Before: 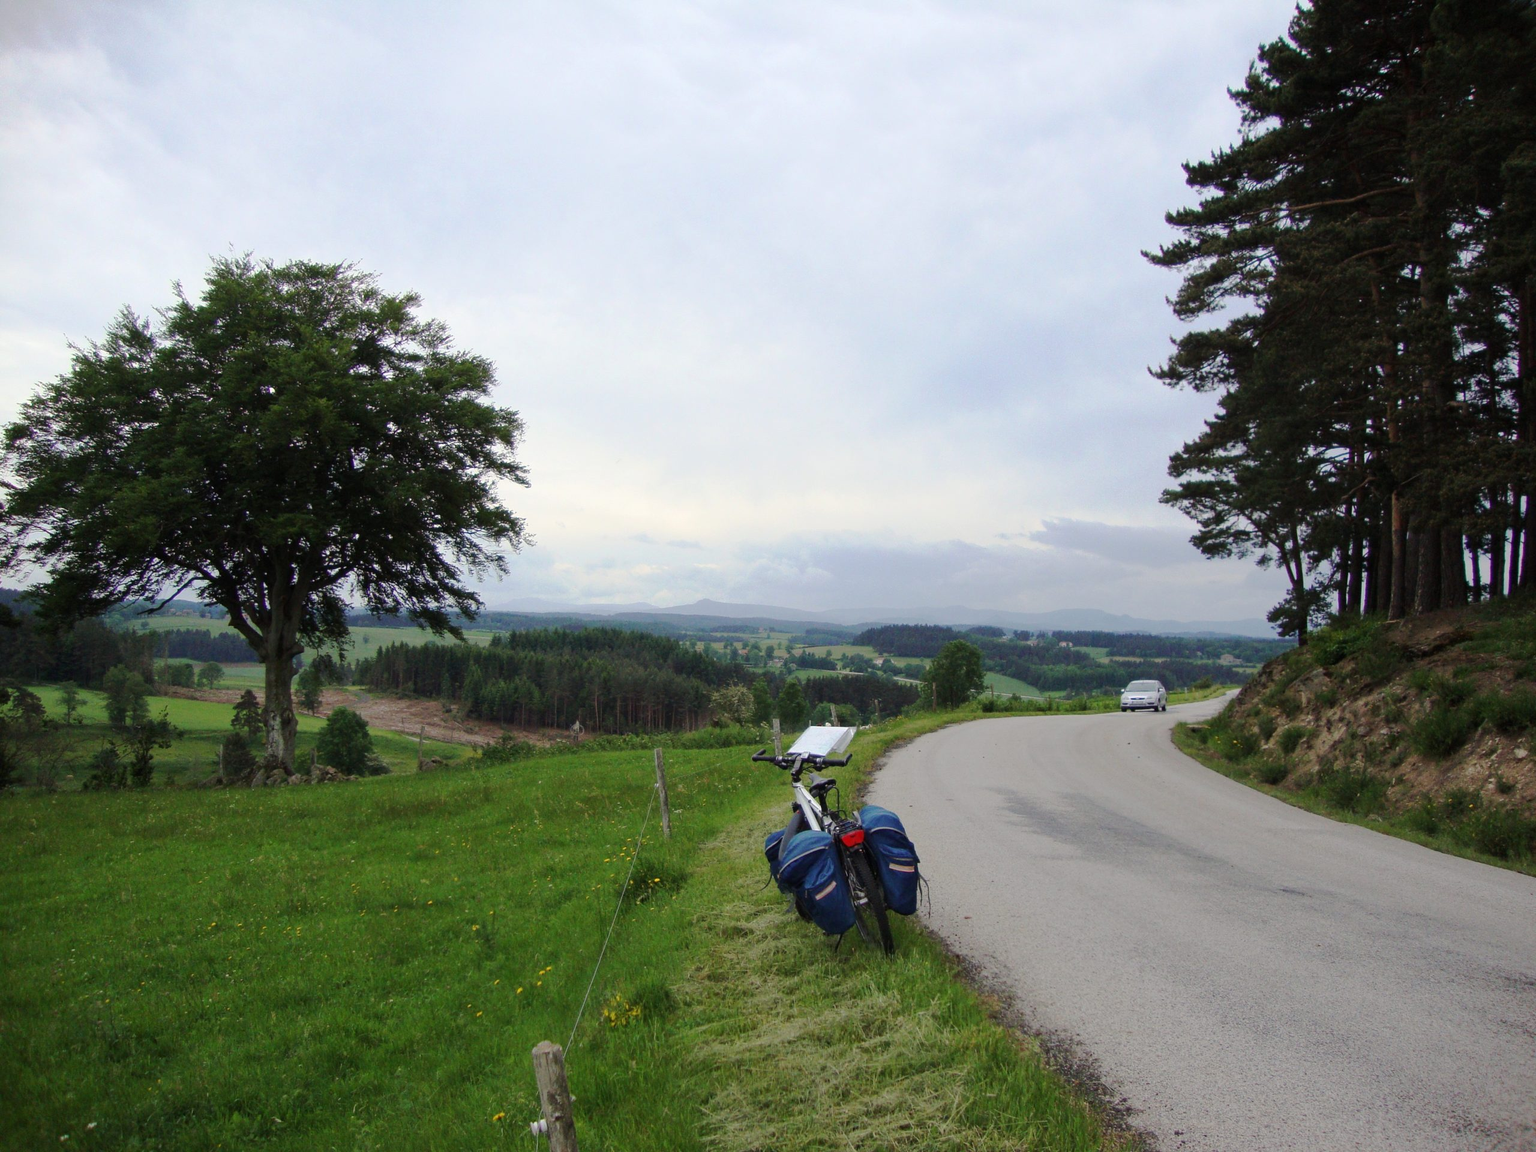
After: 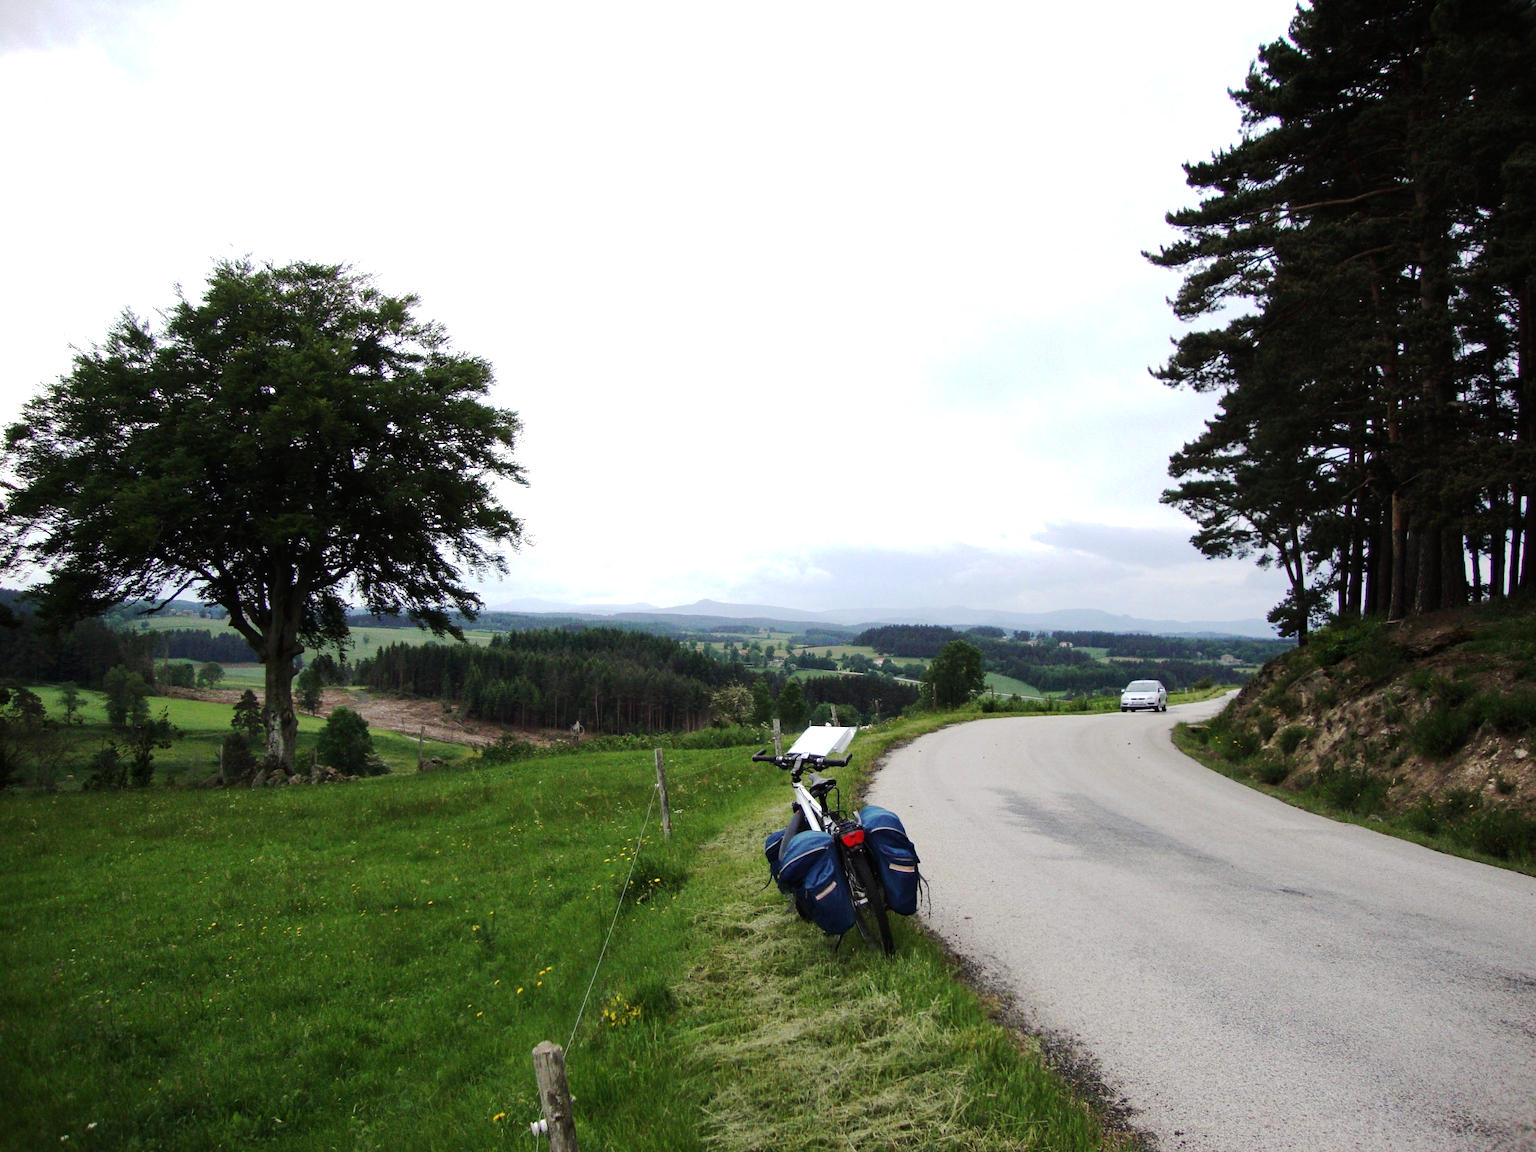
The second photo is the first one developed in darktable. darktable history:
tone equalizer: -8 EV -0.763 EV, -7 EV -0.667 EV, -6 EV -0.579 EV, -5 EV -0.368 EV, -3 EV 0.38 EV, -2 EV 0.6 EV, -1 EV 0.685 EV, +0 EV 0.753 EV, edges refinement/feathering 500, mask exposure compensation -1.57 EV, preserve details no
